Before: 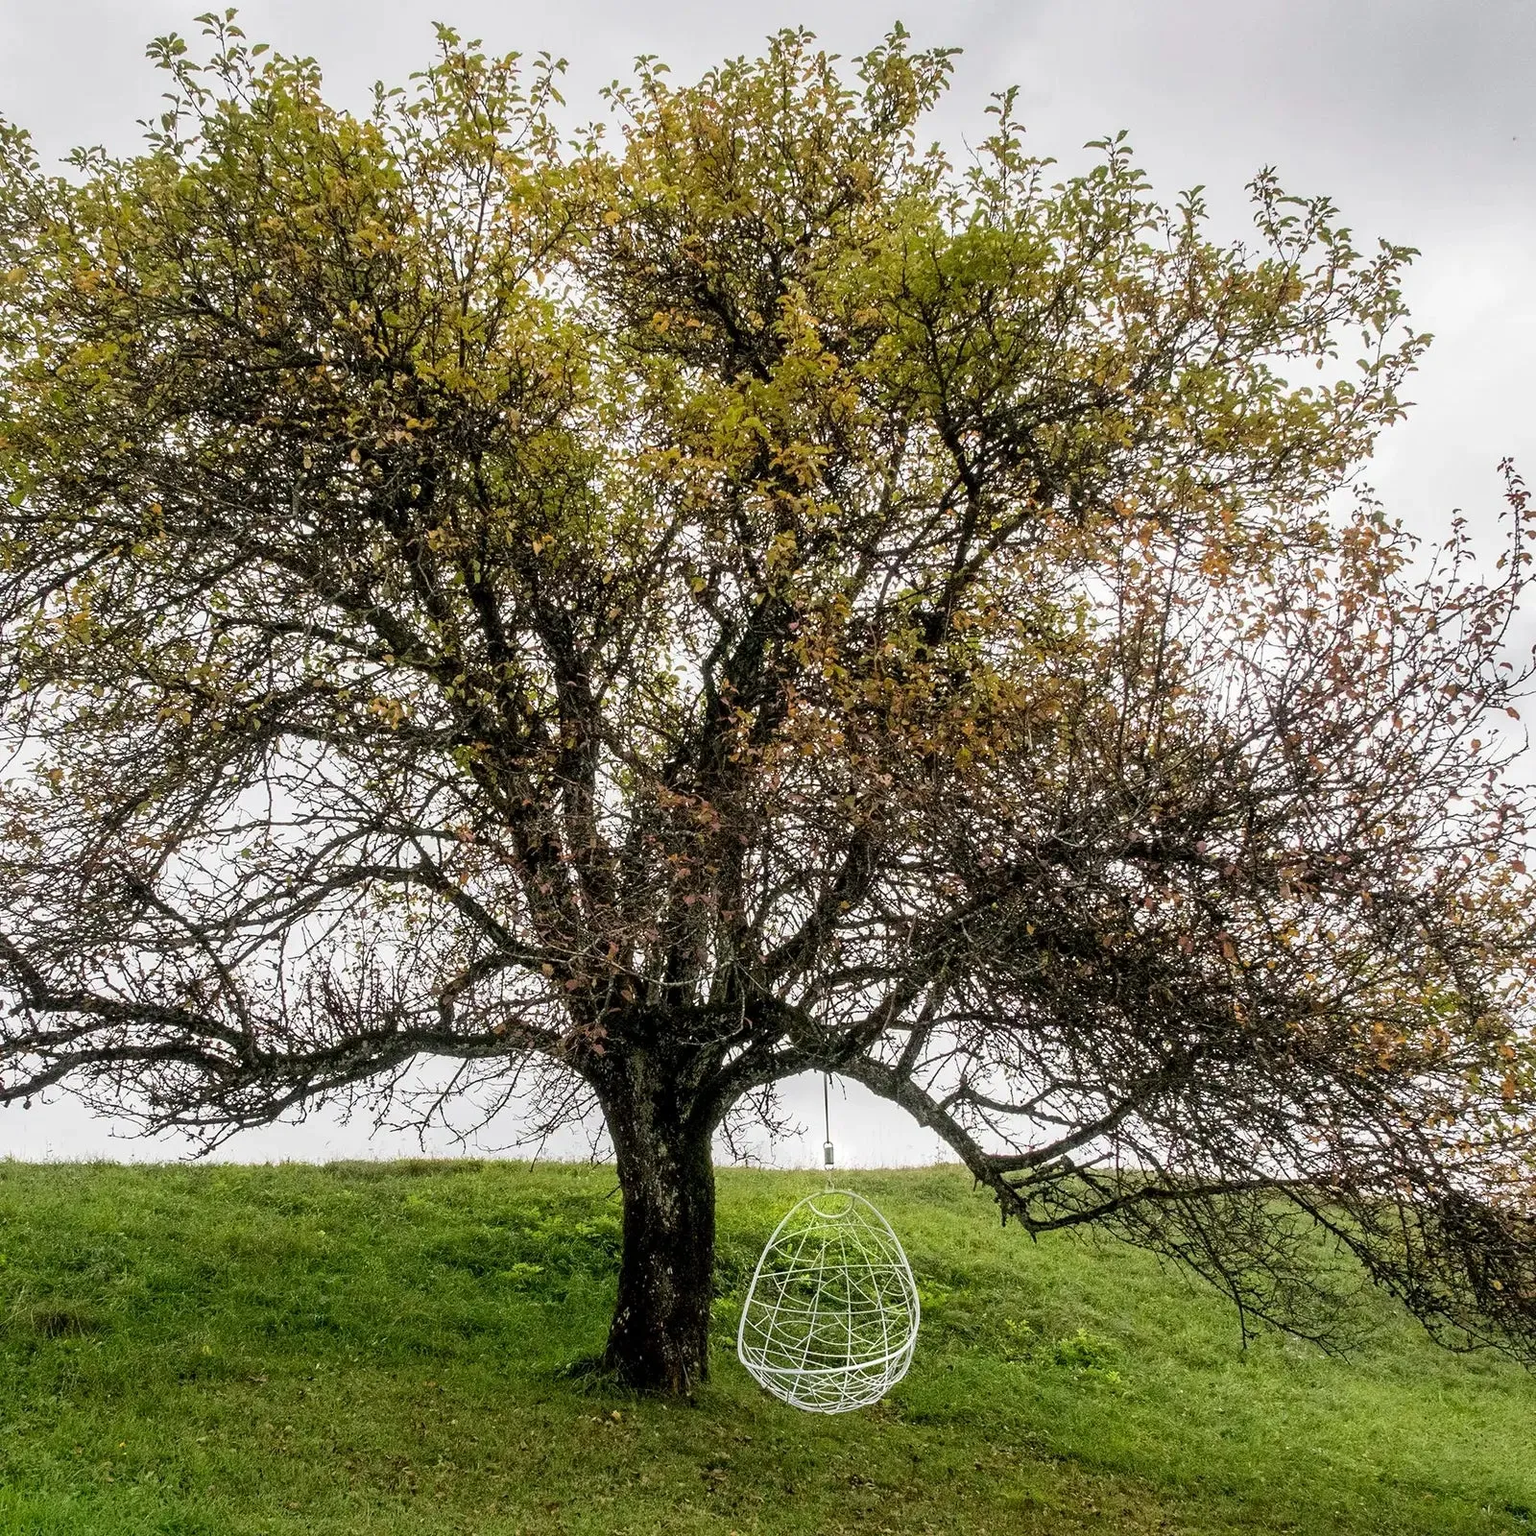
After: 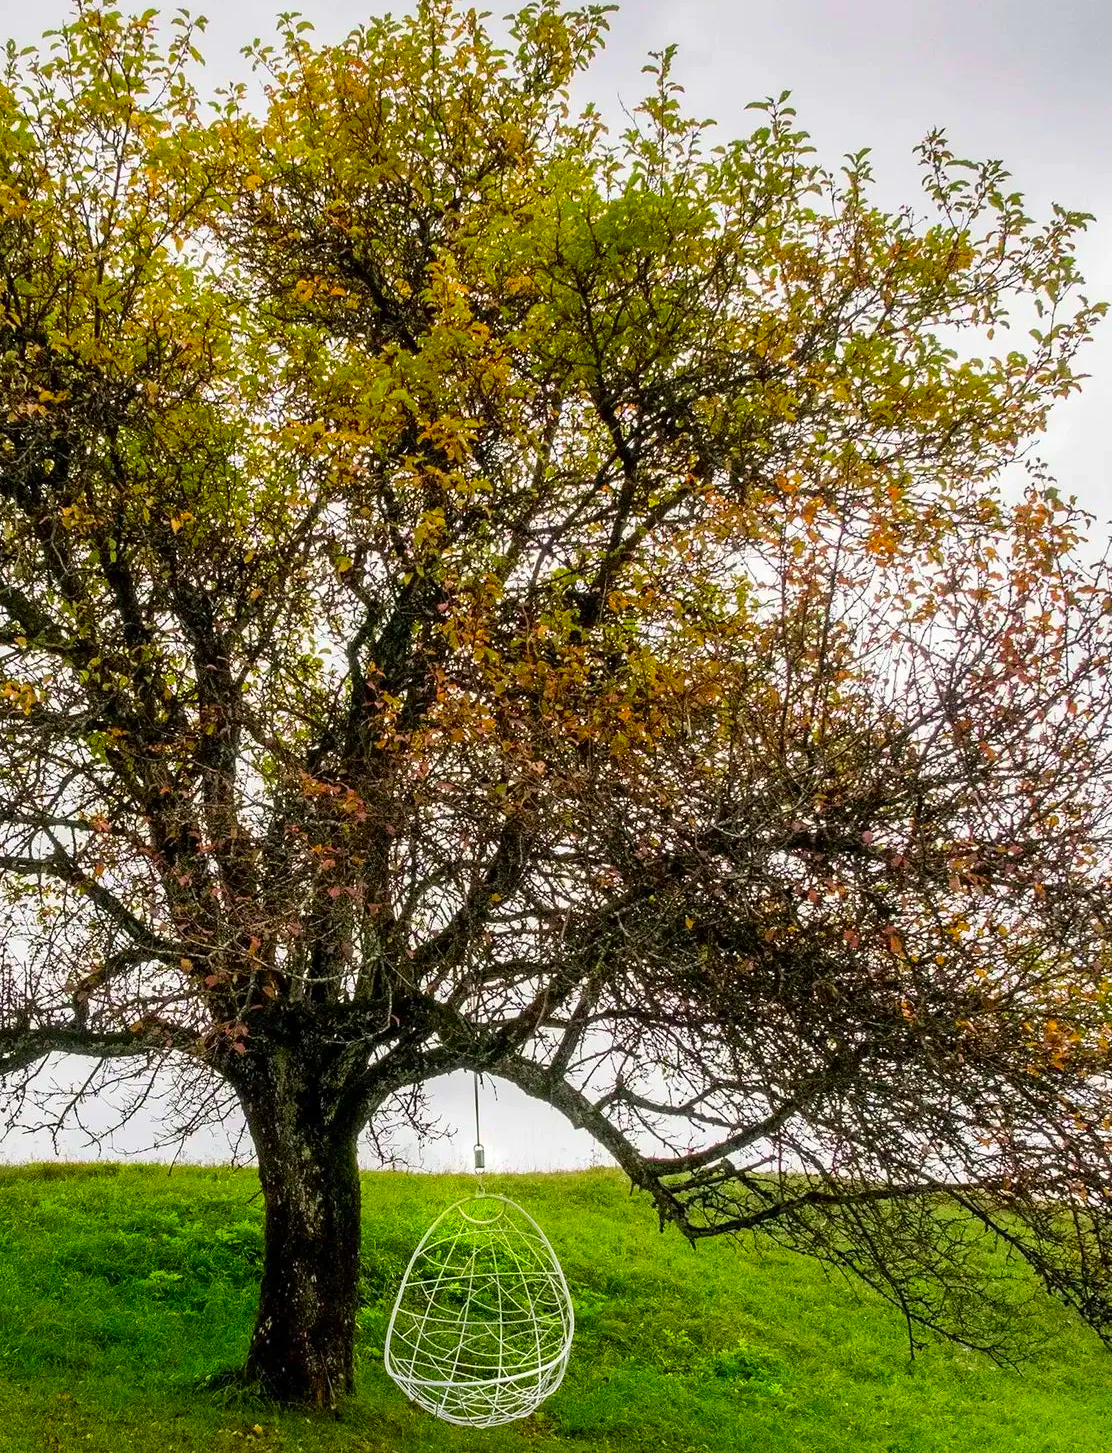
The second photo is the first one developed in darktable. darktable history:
crop and rotate: left 24.034%, top 2.838%, right 6.406%, bottom 6.299%
color correction: saturation 1.8
